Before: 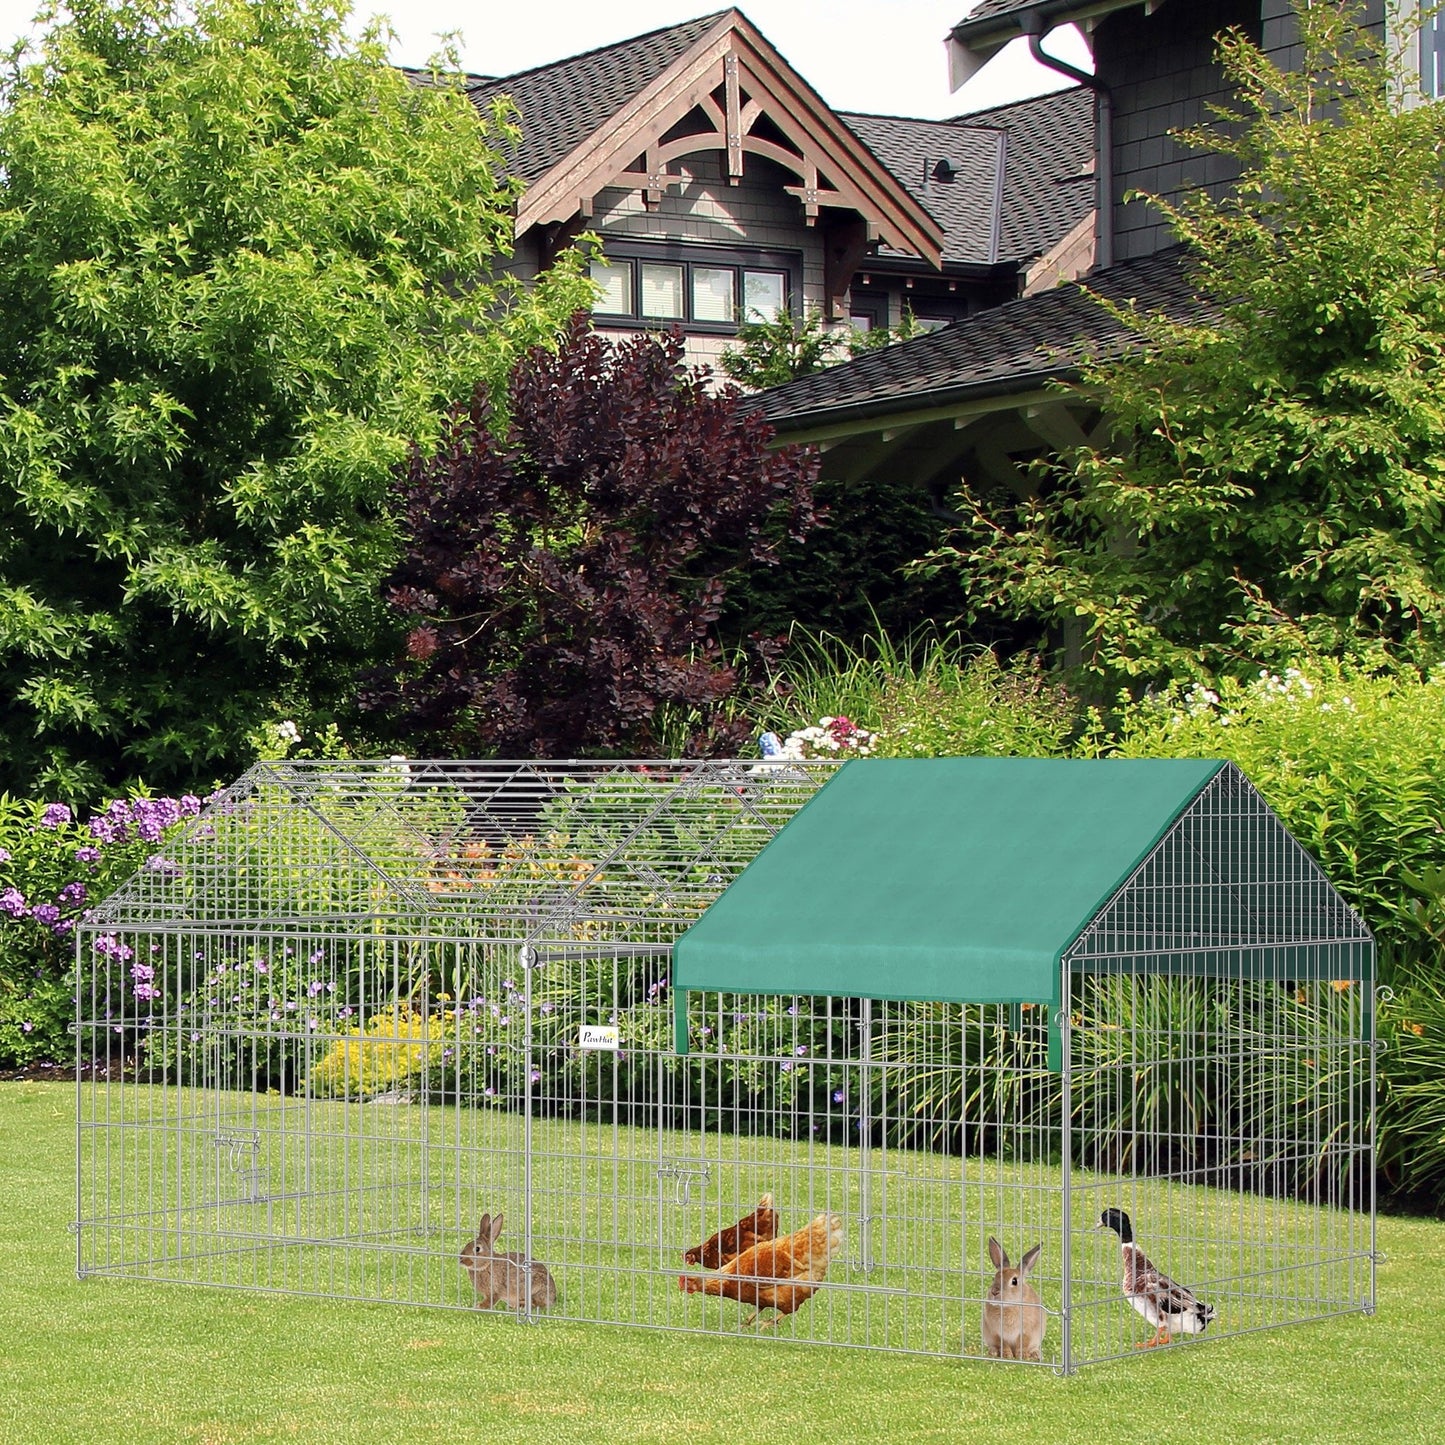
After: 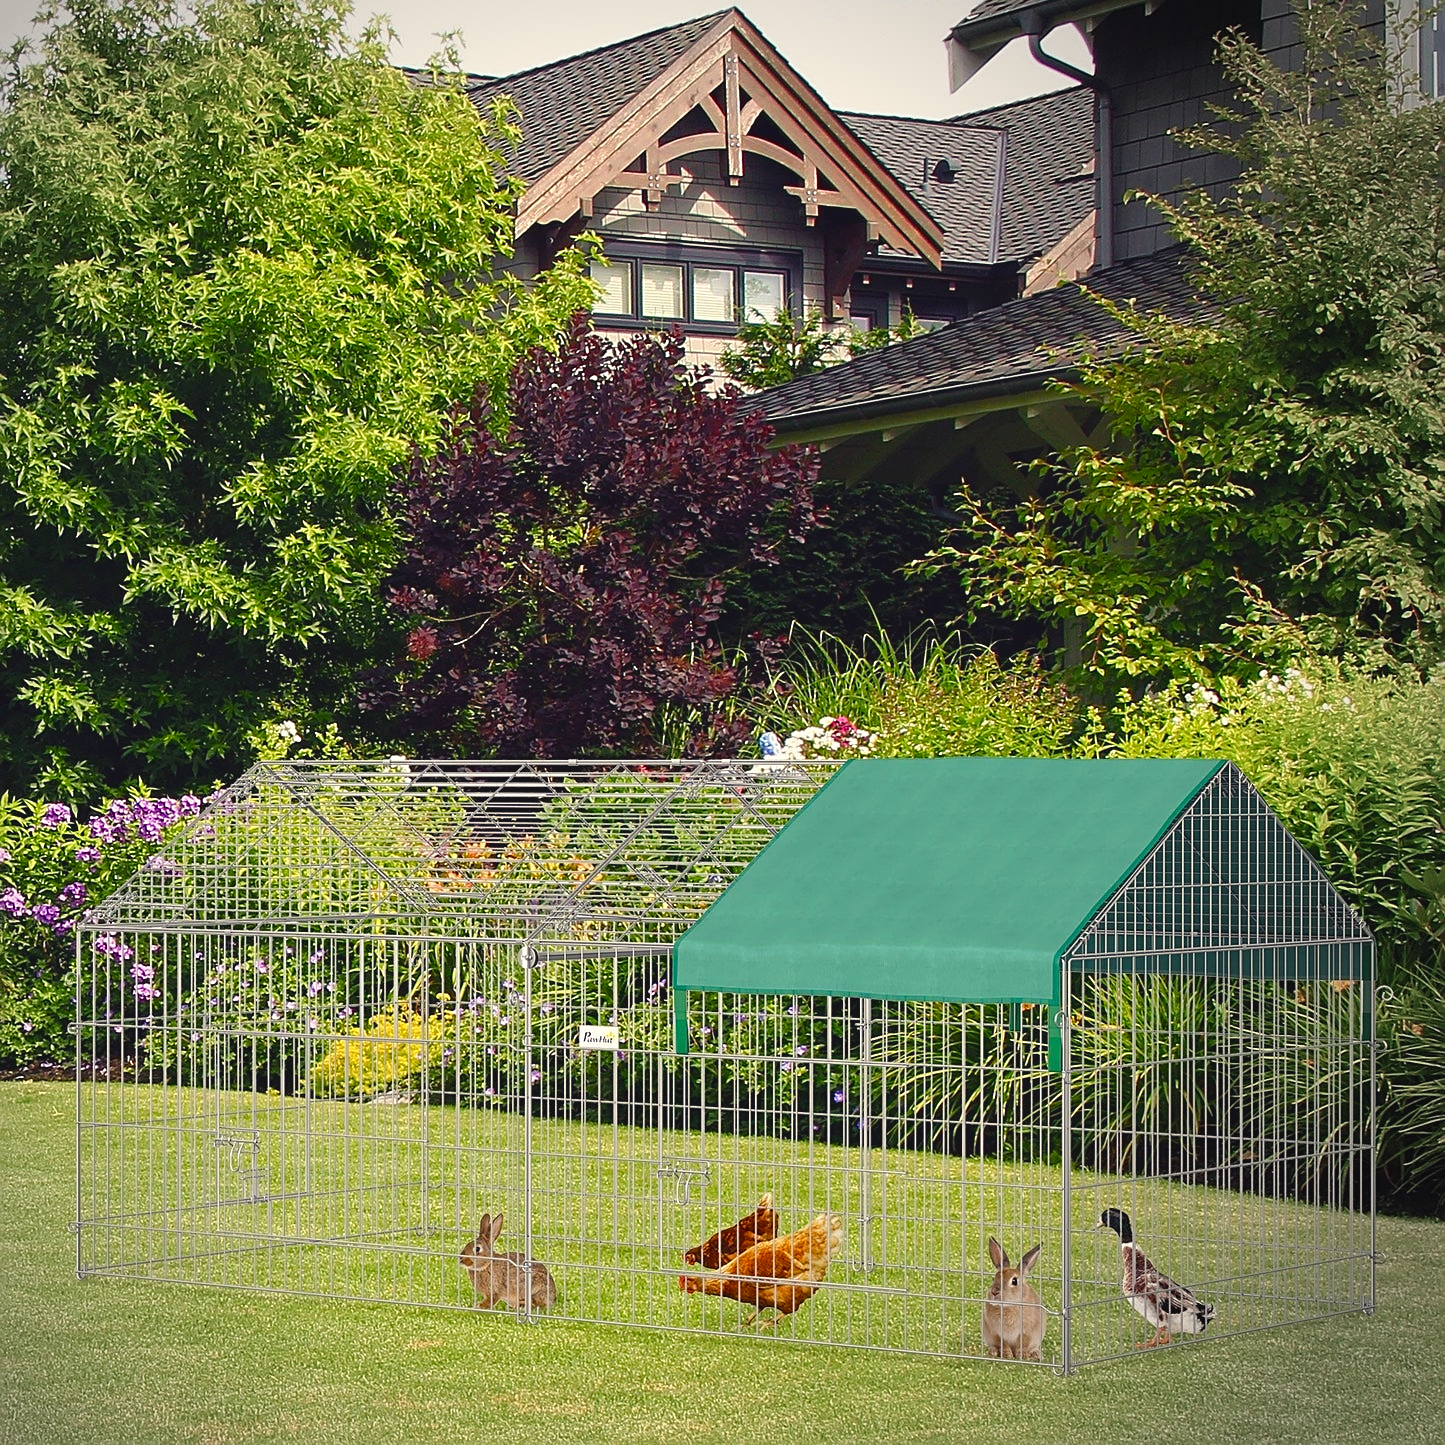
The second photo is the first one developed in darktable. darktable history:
sharpen: on, module defaults
vignetting: center (-0.15, 0.013)
color balance rgb: shadows lift › chroma 3%, shadows lift › hue 280.8°, power › hue 330°, highlights gain › chroma 3%, highlights gain › hue 75.6°, global offset › luminance 0.7%, perceptual saturation grading › global saturation 20%, perceptual saturation grading › highlights -25%, perceptual saturation grading › shadows 50%, global vibrance 20.33%
